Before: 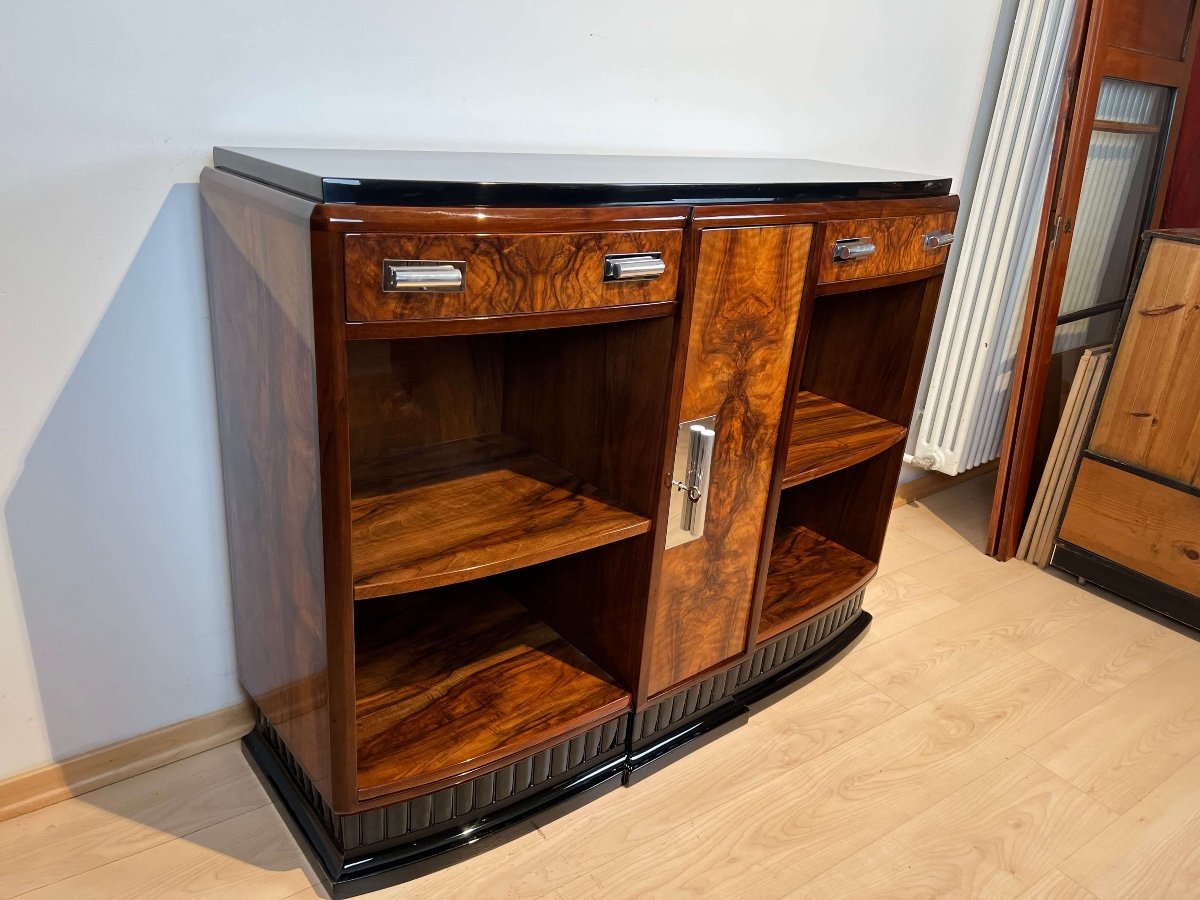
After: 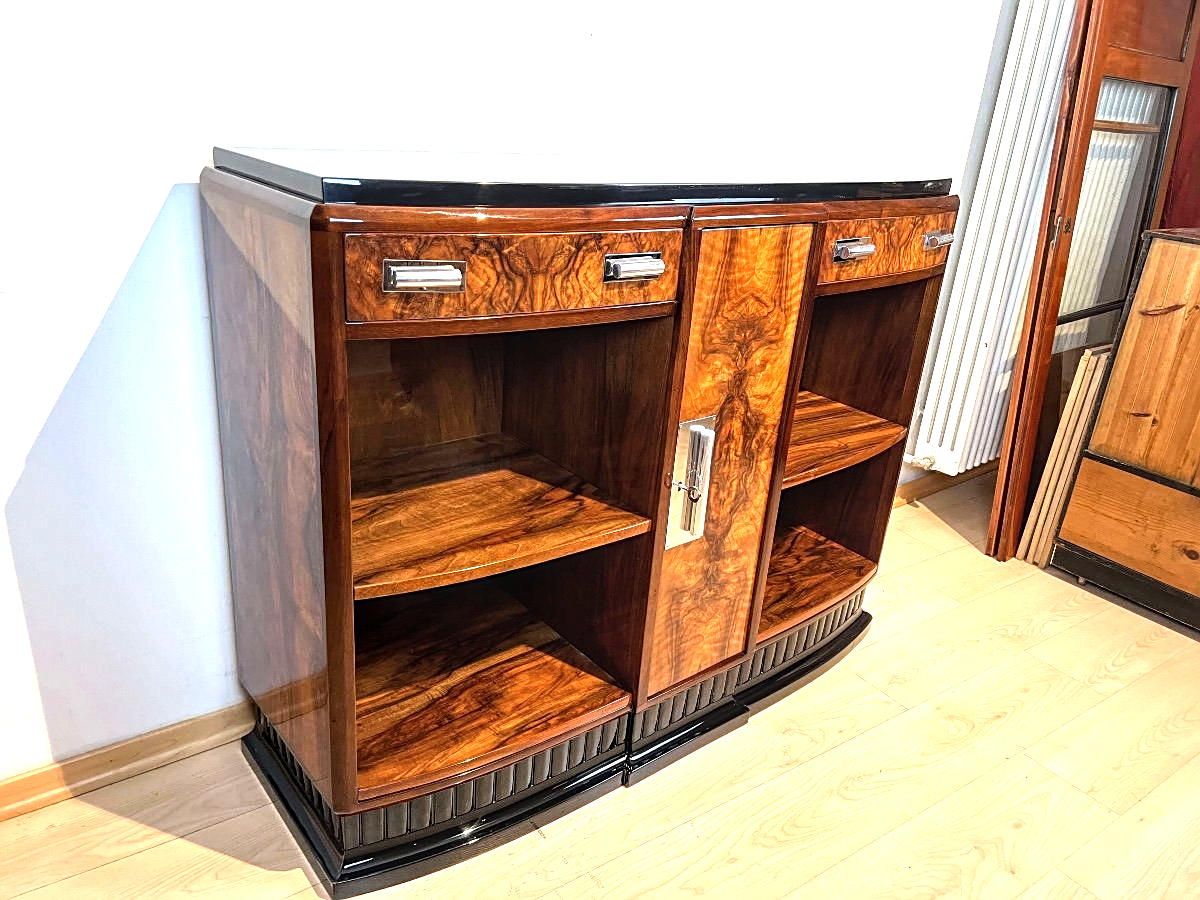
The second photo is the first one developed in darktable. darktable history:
exposure: exposure 0.722 EV, compensate highlight preservation false
tone equalizer: -8 EV -0.414 EV, -7 EV -0.388 EV, -6 EV -0.368 EV, -5 EV -0.202 EV, -3 EV 0.195 EV, -2 EV 0.355 EV, -1 EV 0.372 EV, +0 EV 0.396 EV
local contrast: detail 130%
sharpen: on, module defaults
